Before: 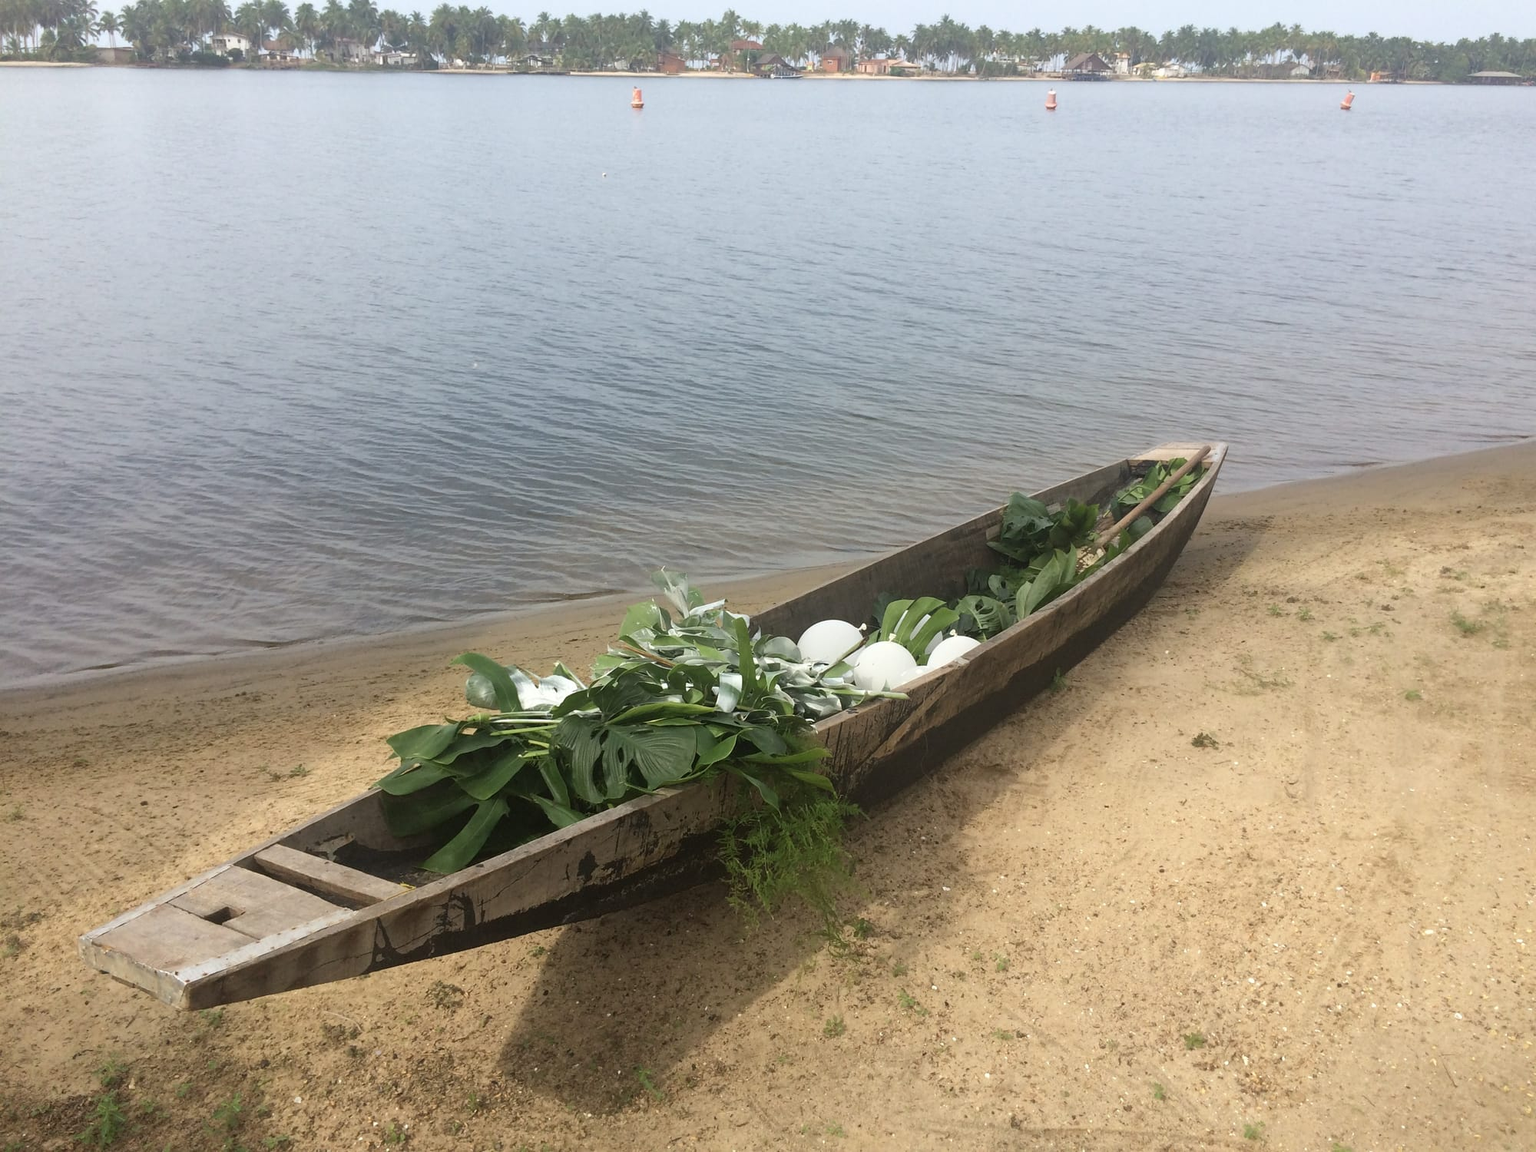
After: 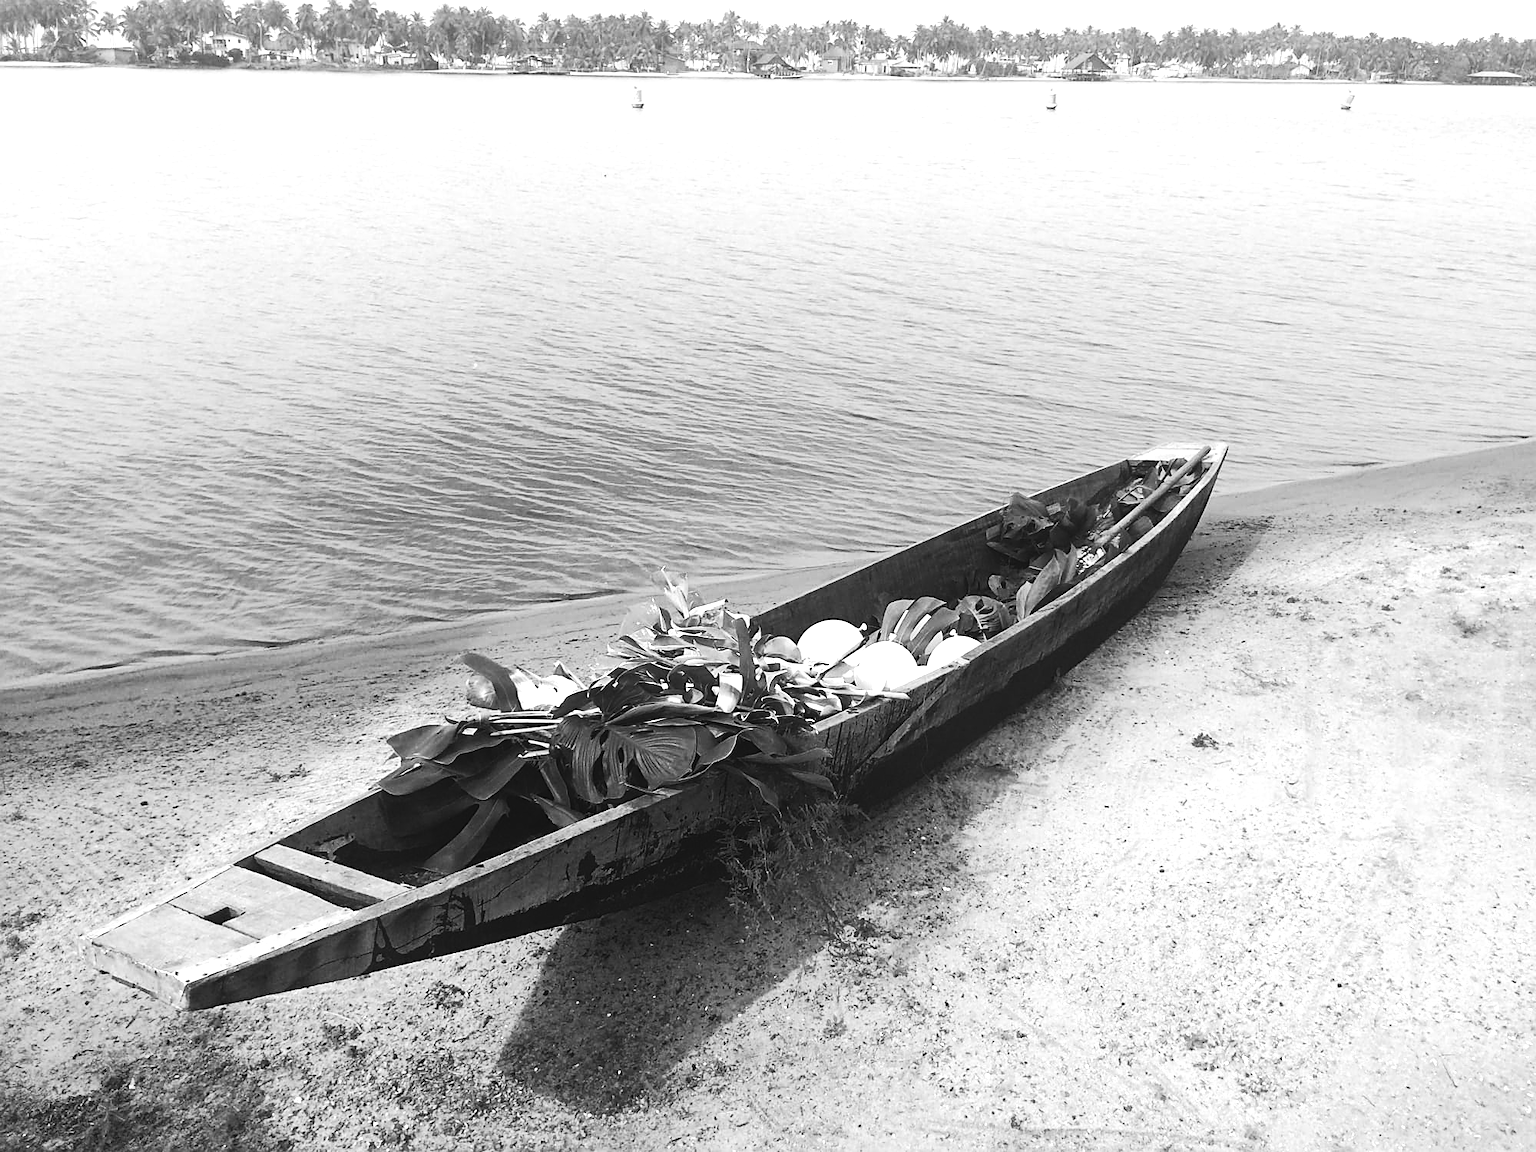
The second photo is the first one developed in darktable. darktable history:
tone equalizer: -8 EV -1.08 EV, -7 EV -1.01 EV, -6 EV -0.867 EV, -5 EV -0.578 EV, -3 EV 0.578 EV, -2 EV 0.867 EV, -1 EV 1.01 EV, +0 EV 1.08 EV, edges refinement/feathering 500, mask exposure compensation -1.57 EV, preserve details no
tone curve: curves: ch0 [(0, 0.045) (0.155, 0.169) (0.46, 0.466) (0.751, 0.788) (1, 0.961)]; ch1 [(0, 0) (0.43, 0.408) (0.472, 0.469) (0.505, 0.503) (0.553, 0.555) (0.592, 0.581) (1, 1)]; ch2 [(0, 0) (0.505, 0.495) (0.579, 0.569) (1, 1)], color space Lab, independent channels, preserve colors none
monochrome: a -3.63, b -0.465
sharpen: on, module defaults
